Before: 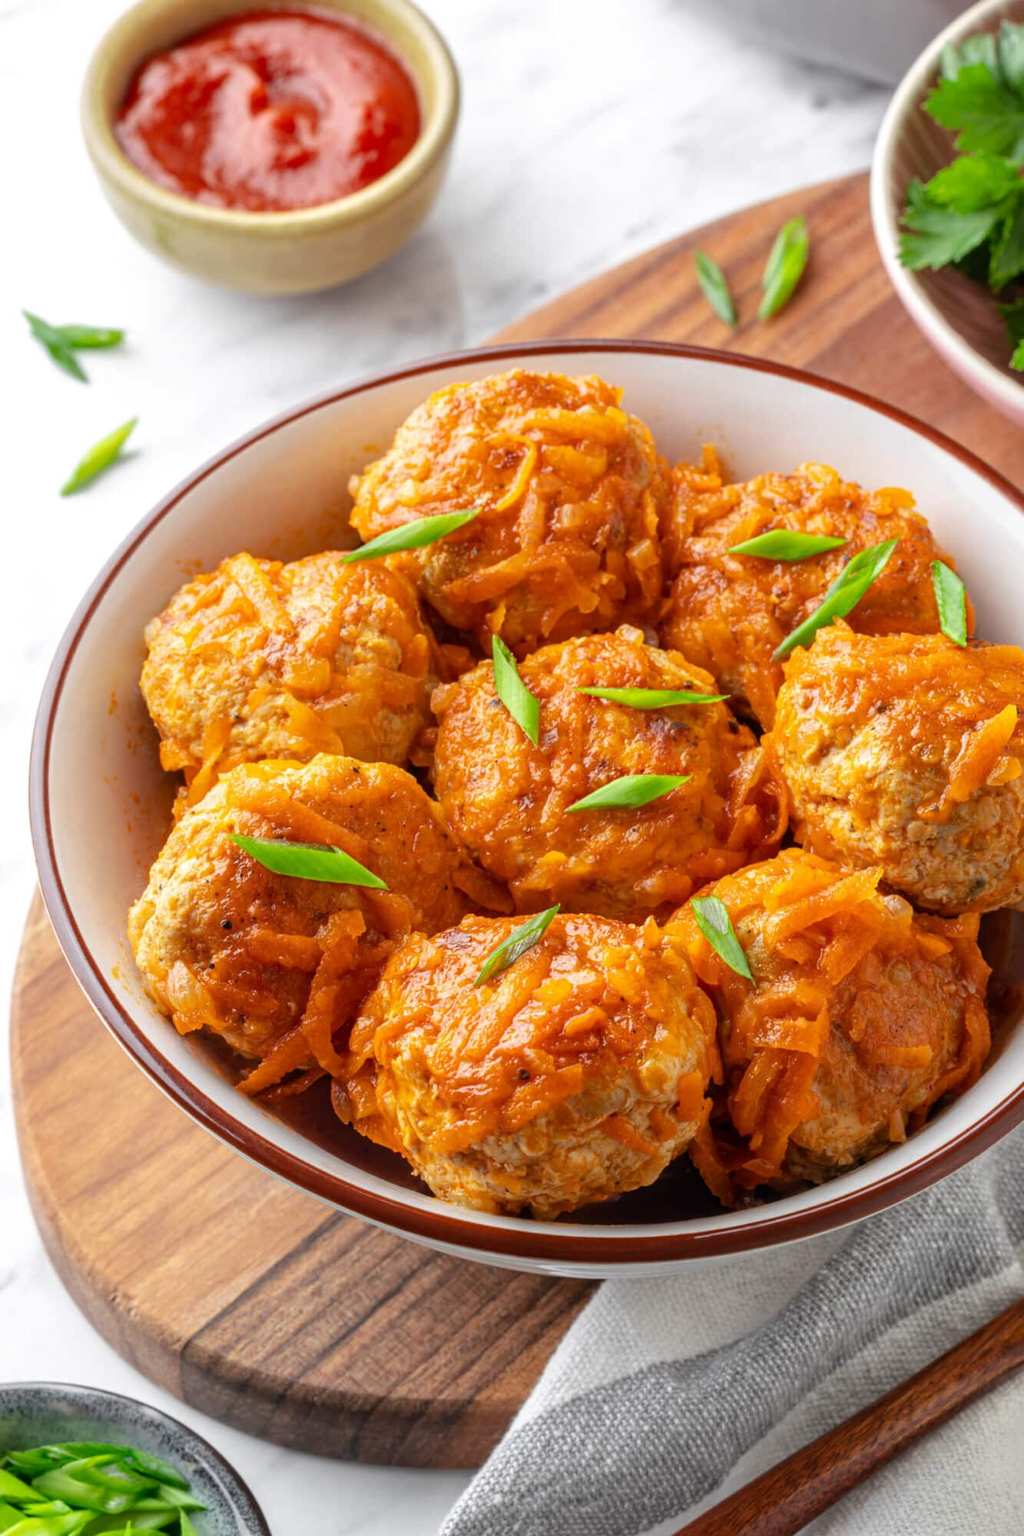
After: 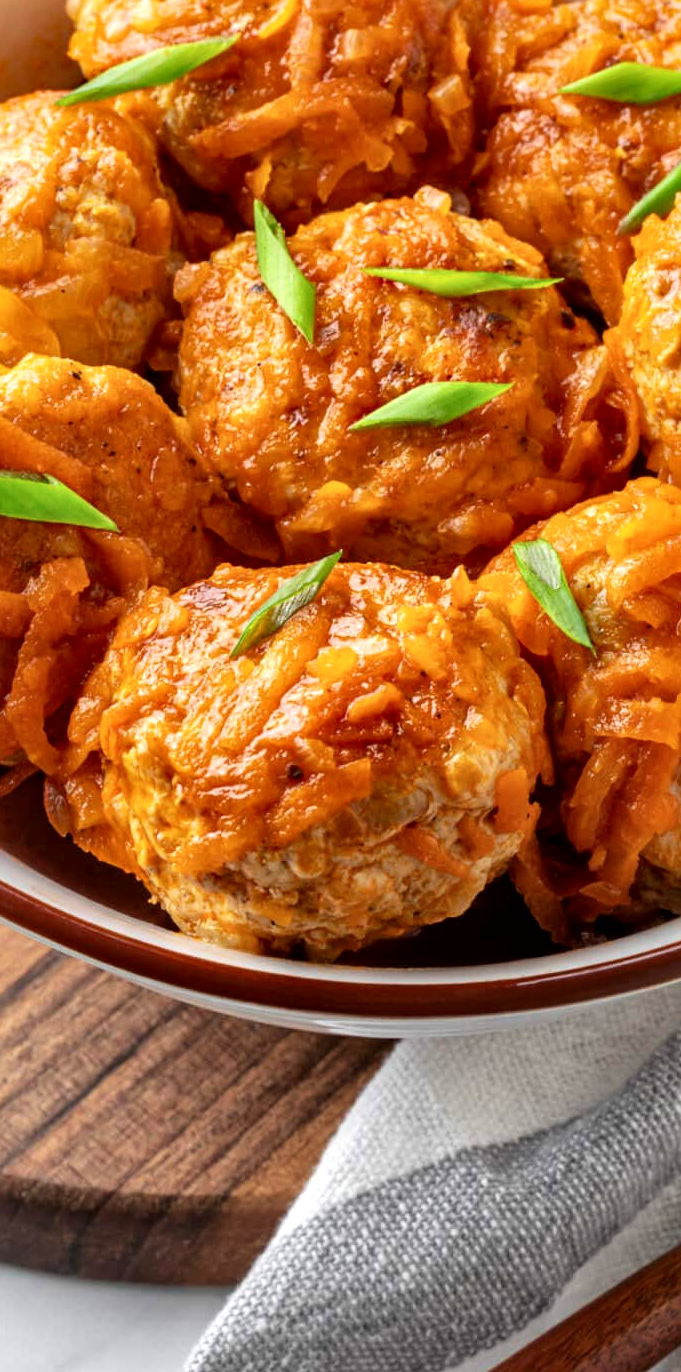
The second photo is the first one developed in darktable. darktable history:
velvia: on, module defaults
crop and rotate: left 29.098%, top 31.397%, right 19.81%
local contrast: mode bilateral grid, contrast 25, coarseness 61, detail 151%, midtone range 0.2
